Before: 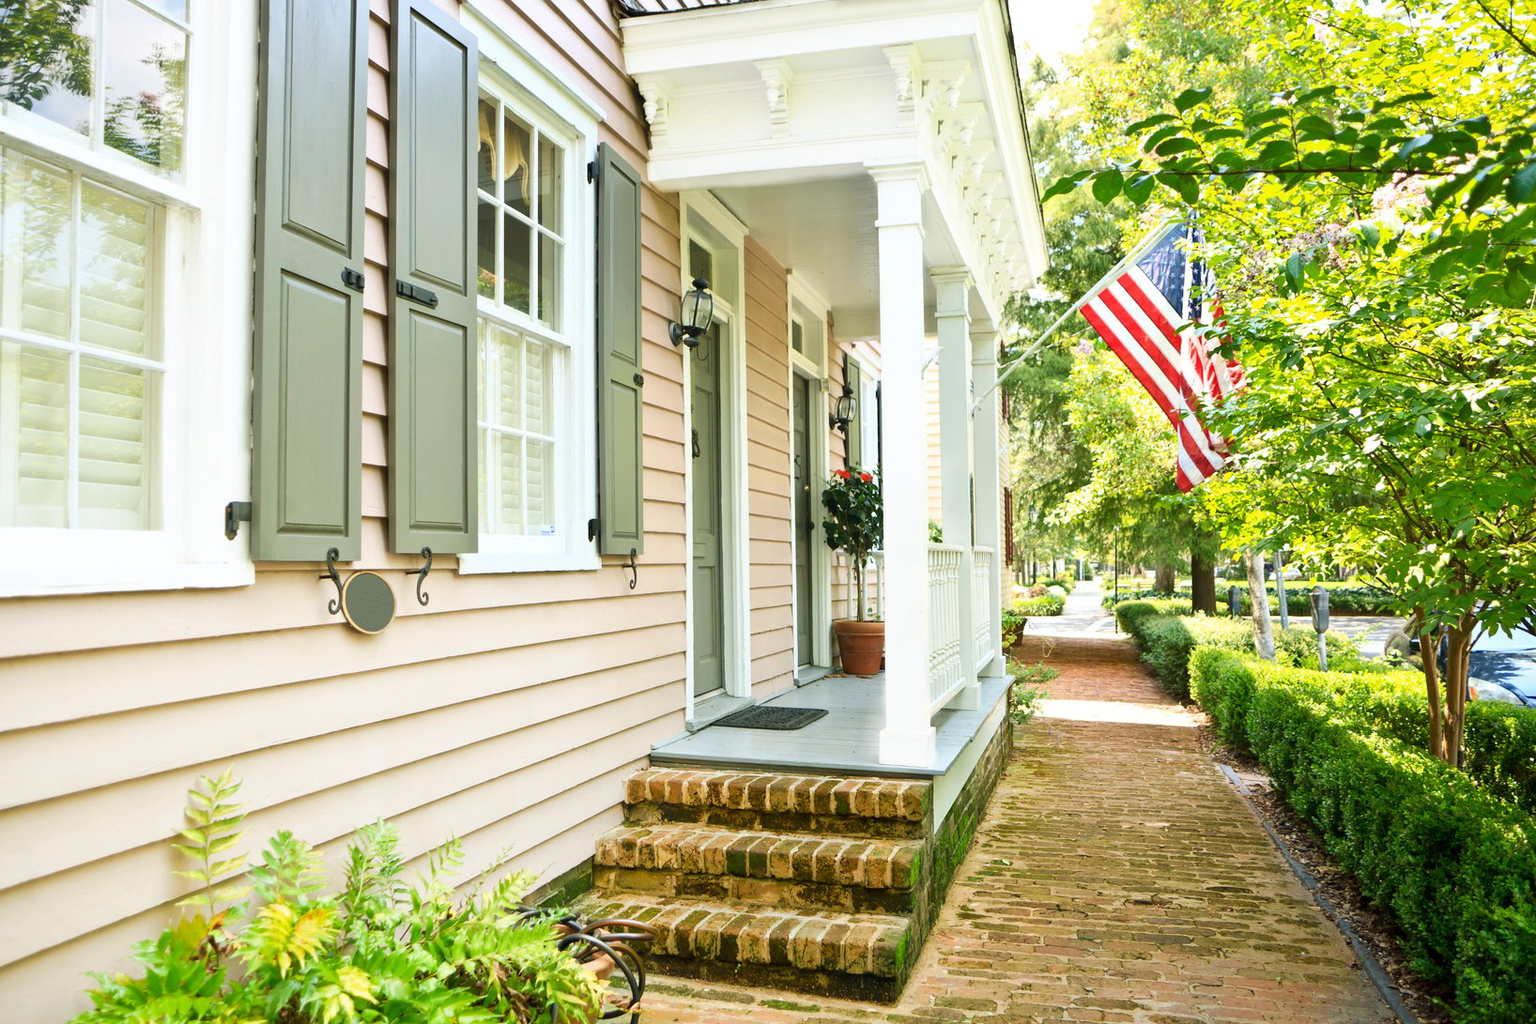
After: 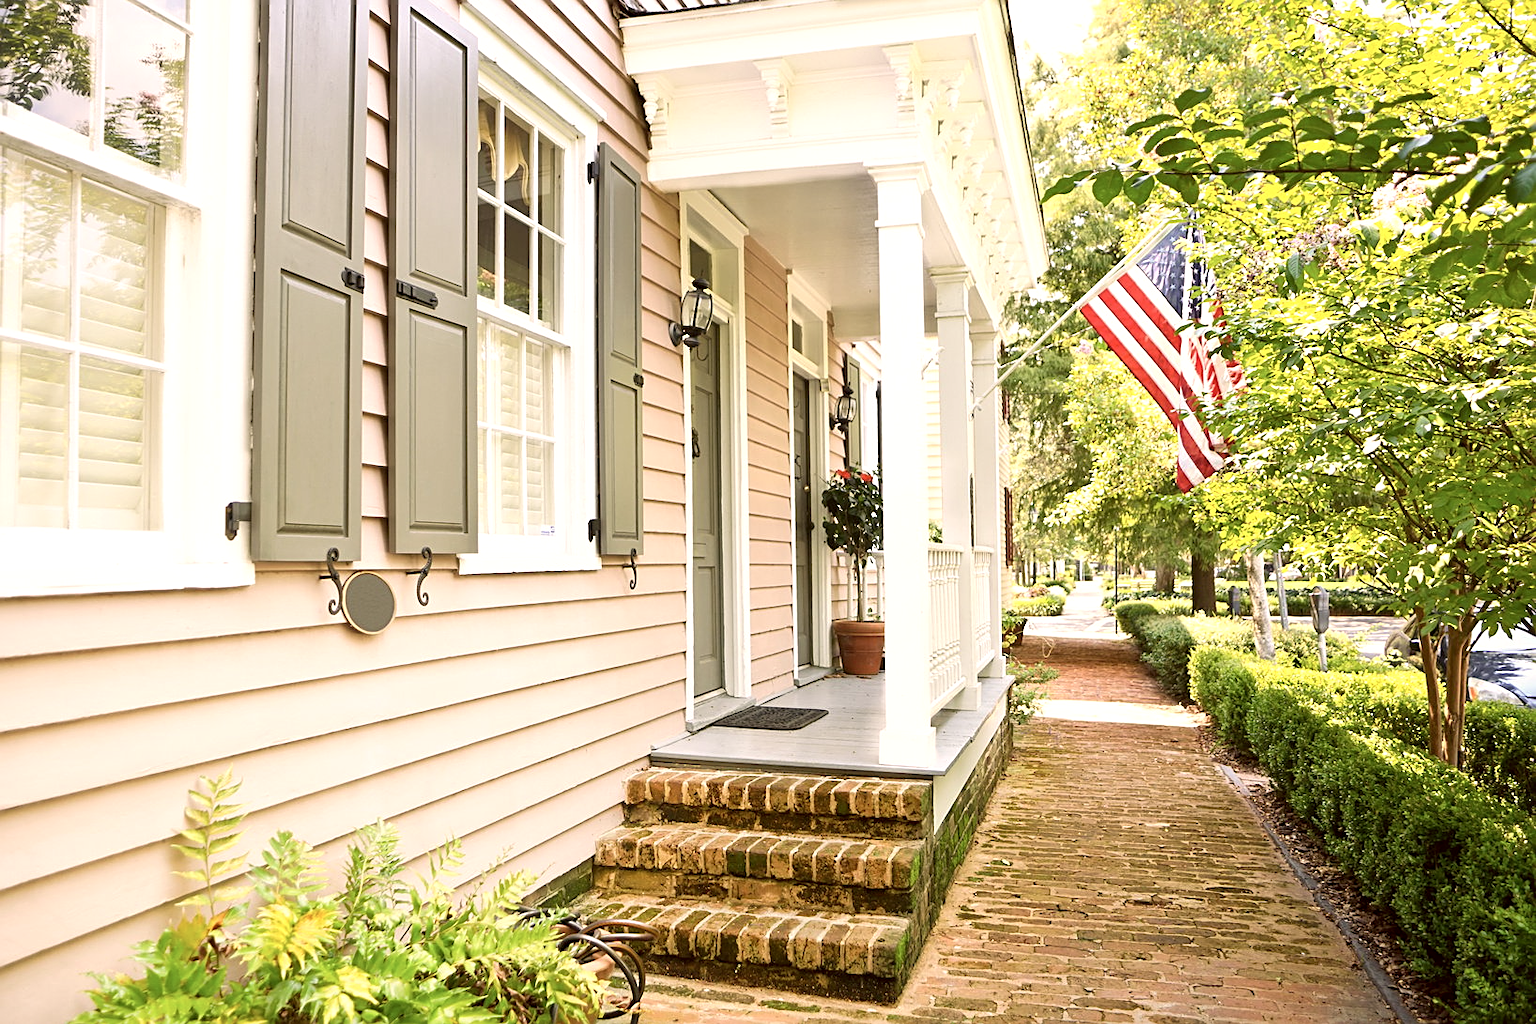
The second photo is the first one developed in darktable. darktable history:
exposure: black level correction 0.001, exposure 0.191 EV, compensate exposure bias true, compensate highlight preservation false
sharpen: on, module defaults
color correction: highlights a* 10.18, highlights b* 9.73, shadows a* 9.13, shadows b* 8.36, saturation 0.768
